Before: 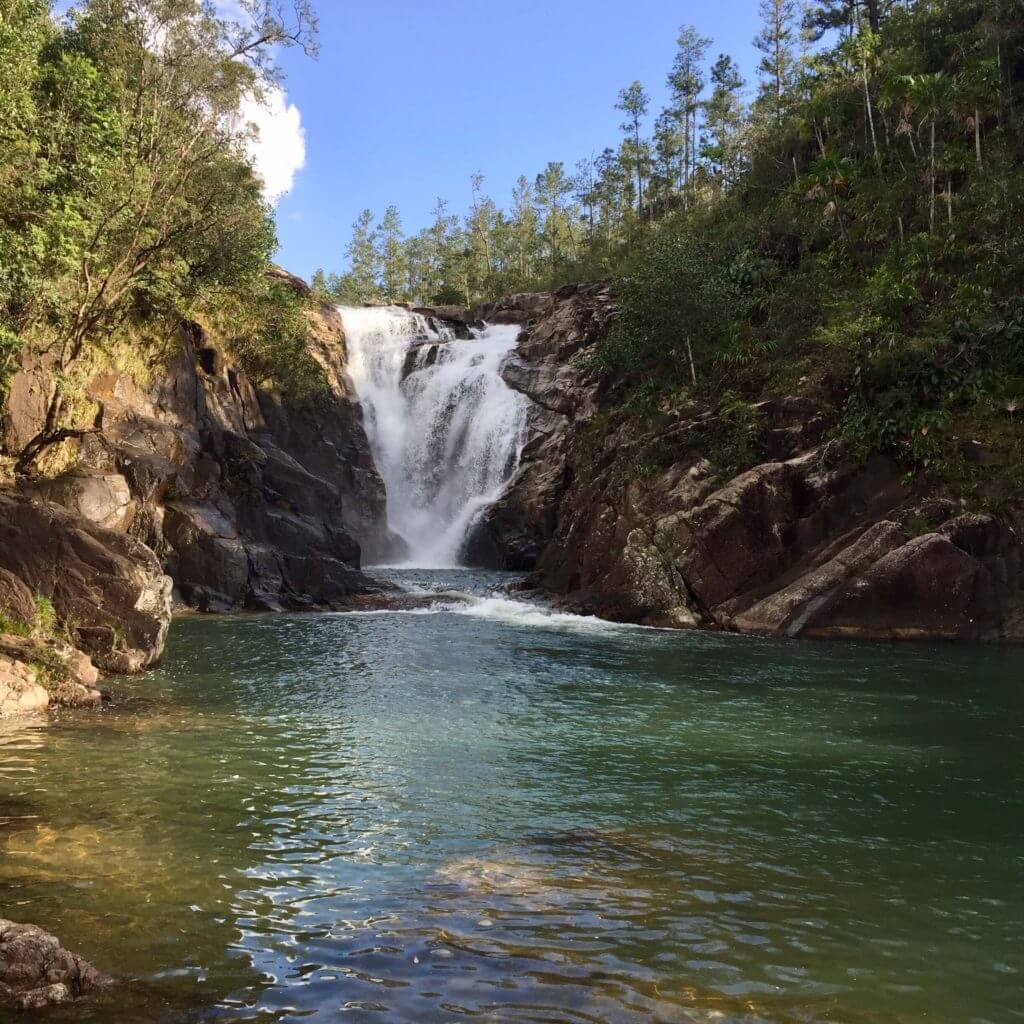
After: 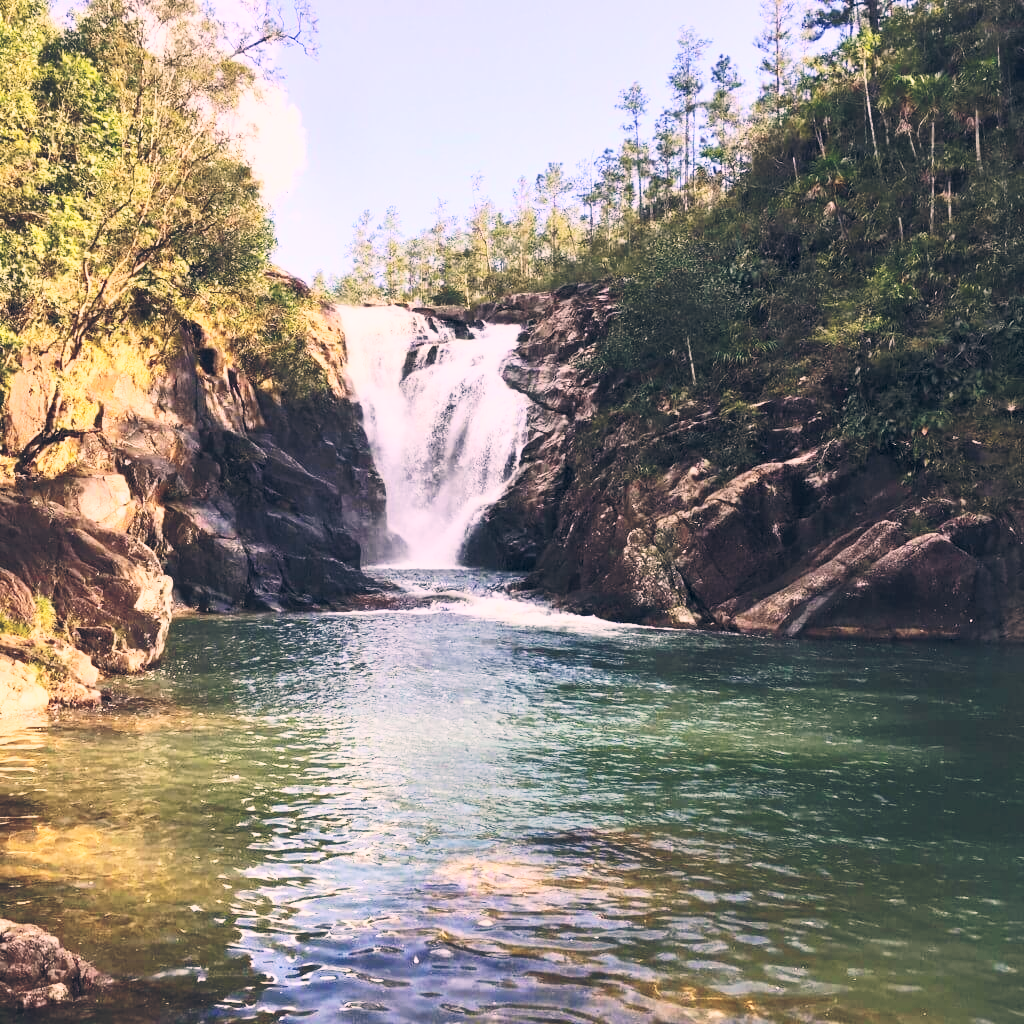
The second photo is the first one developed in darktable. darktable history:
color correction: highlights a* 14.3, highlights b* 6.13, shadows a* -5.47, shadows b* -15.4, saturation 0.828
contrast brightness saturation: contrast 0.385, brightness 0.537
base curve: curves: ch0 [(0, 0) (0.036, 0.025) (0.121, 0.166) (0.206, 0.329) (0.605, 0.79) (1, 1)], preserve colors none
shadows and highlights: on, module defaults
